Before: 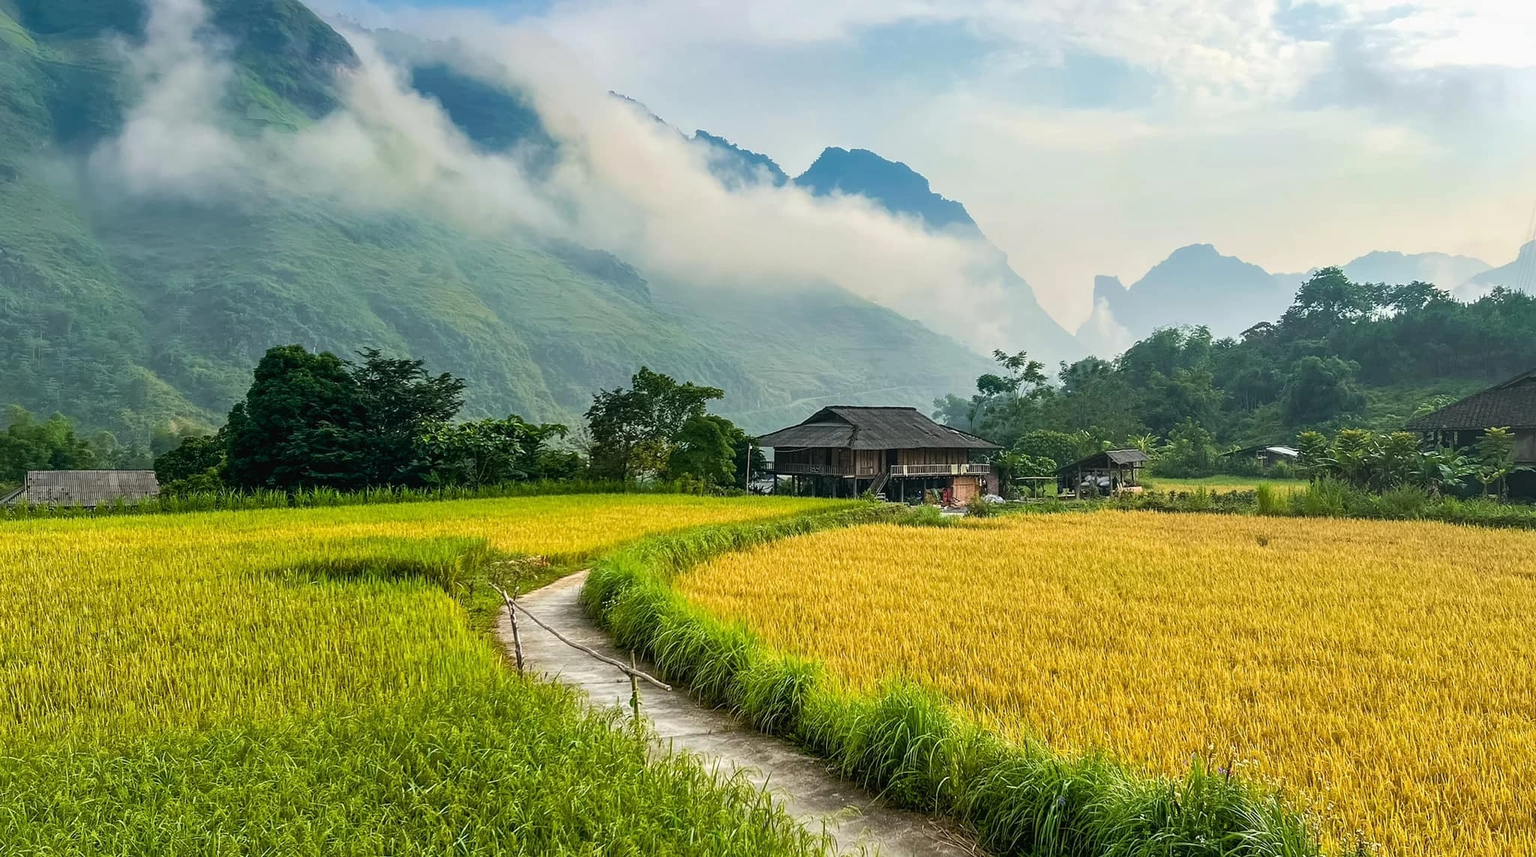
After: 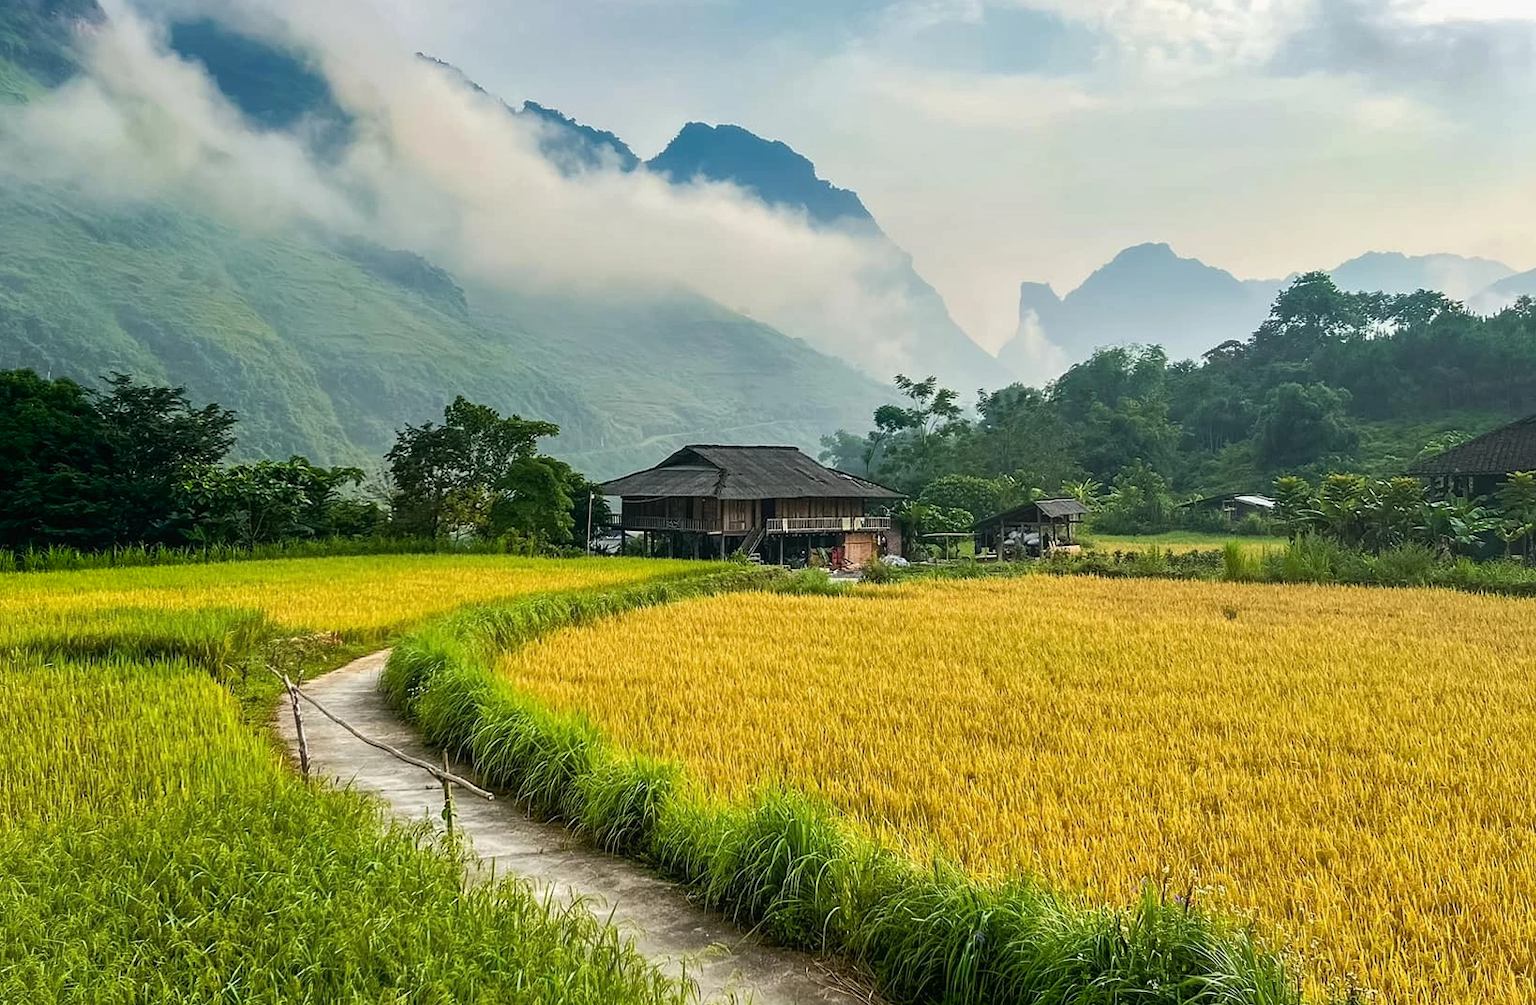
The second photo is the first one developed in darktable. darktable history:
crop and rotate: left 17.959%, top 5.771%, right 1.742%
shadows and highlights: shadows -88.03, highlights -35.45, shadows color adjustment 99.15%, highlights color adjustment 0%, soften with gaussian
white balance: emerald 1
